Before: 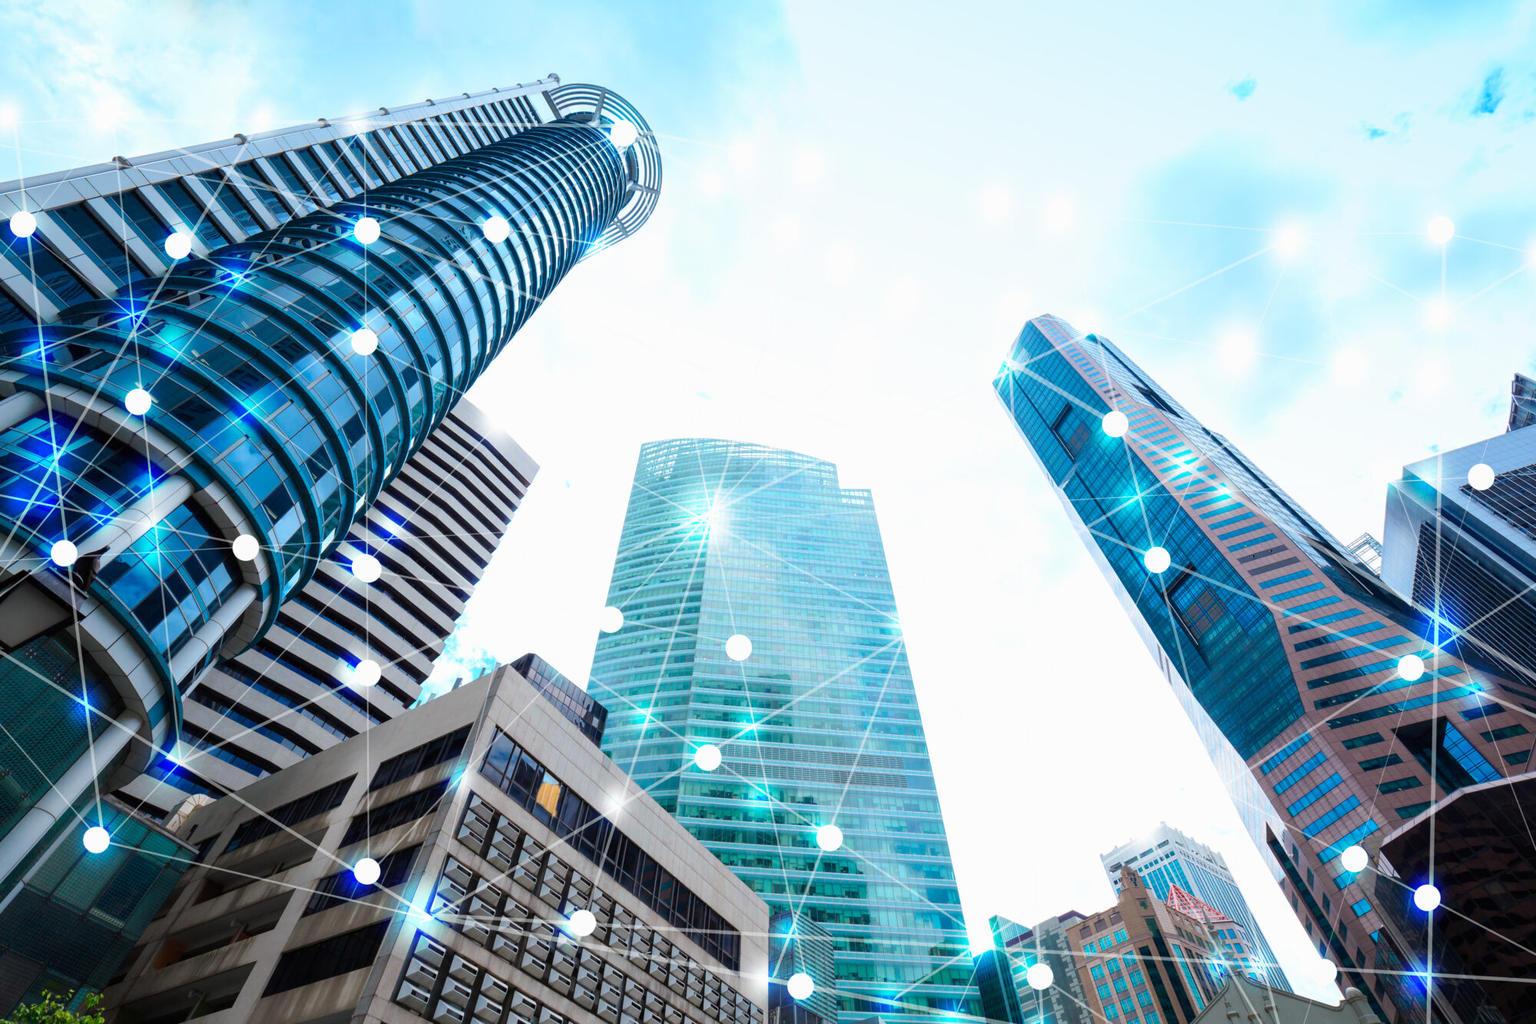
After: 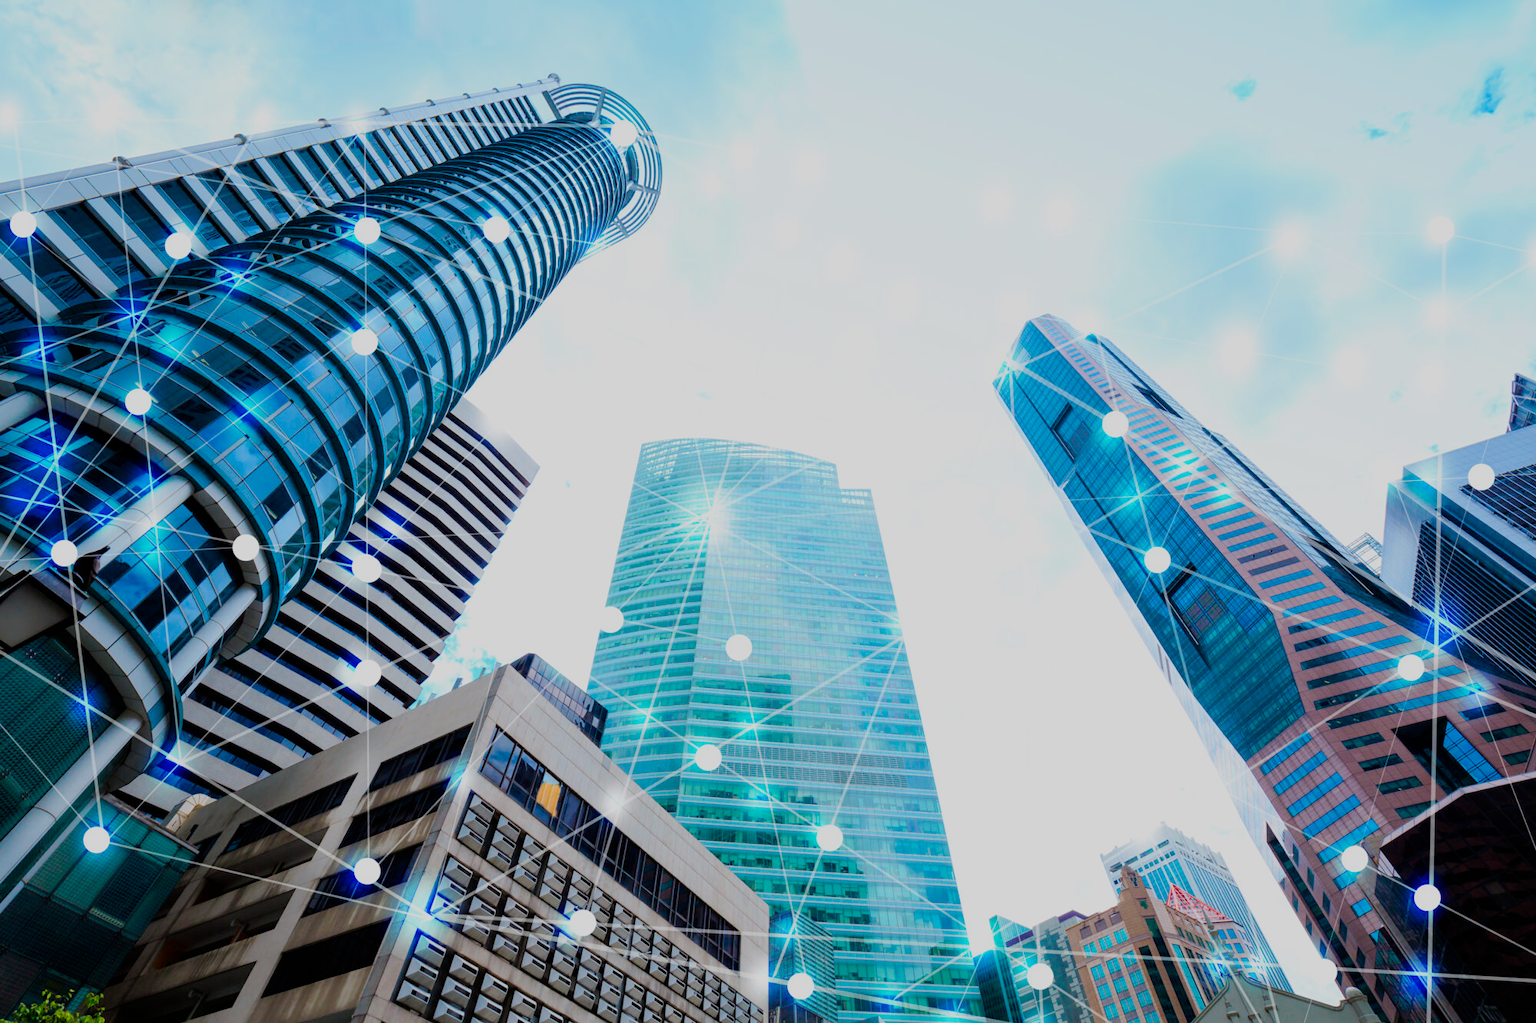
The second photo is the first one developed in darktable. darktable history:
filmic rgb: black relative exposure -7.65 EV, white relative exposure 4.56 EV, hardness 3.61
color balance rgb: perceptual saturation grading › global saturation 19.978%, perceptual saturation grading › highlights -24.858%, perceptual saturation grading › shadows 49.478%, global vibrance 24.908%
